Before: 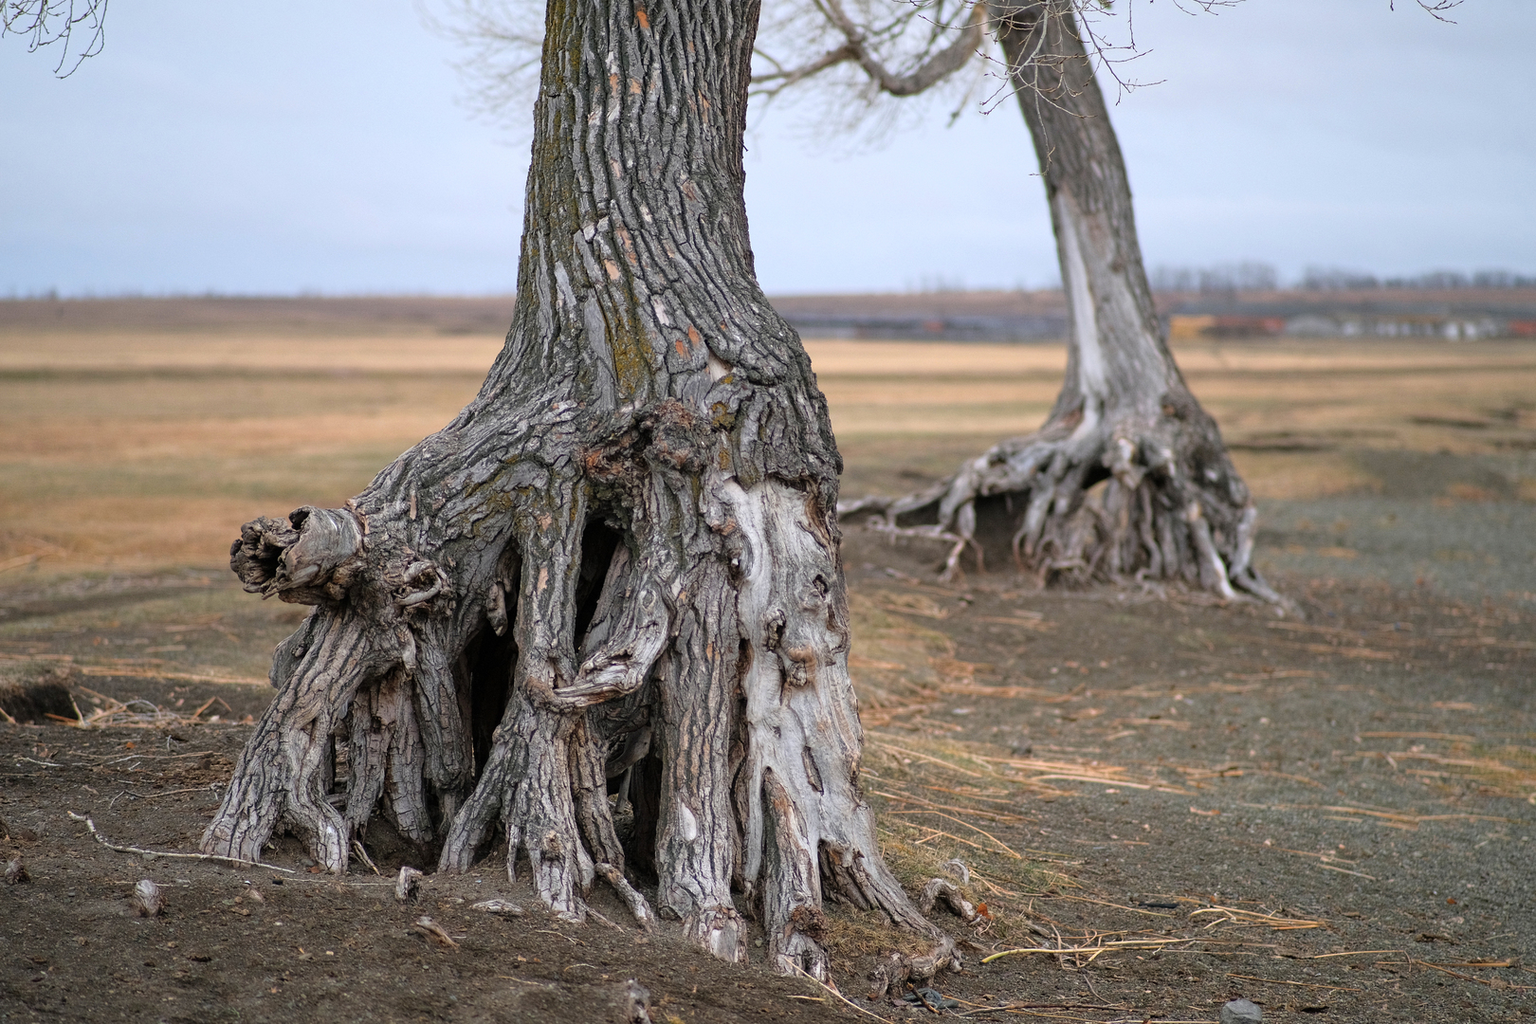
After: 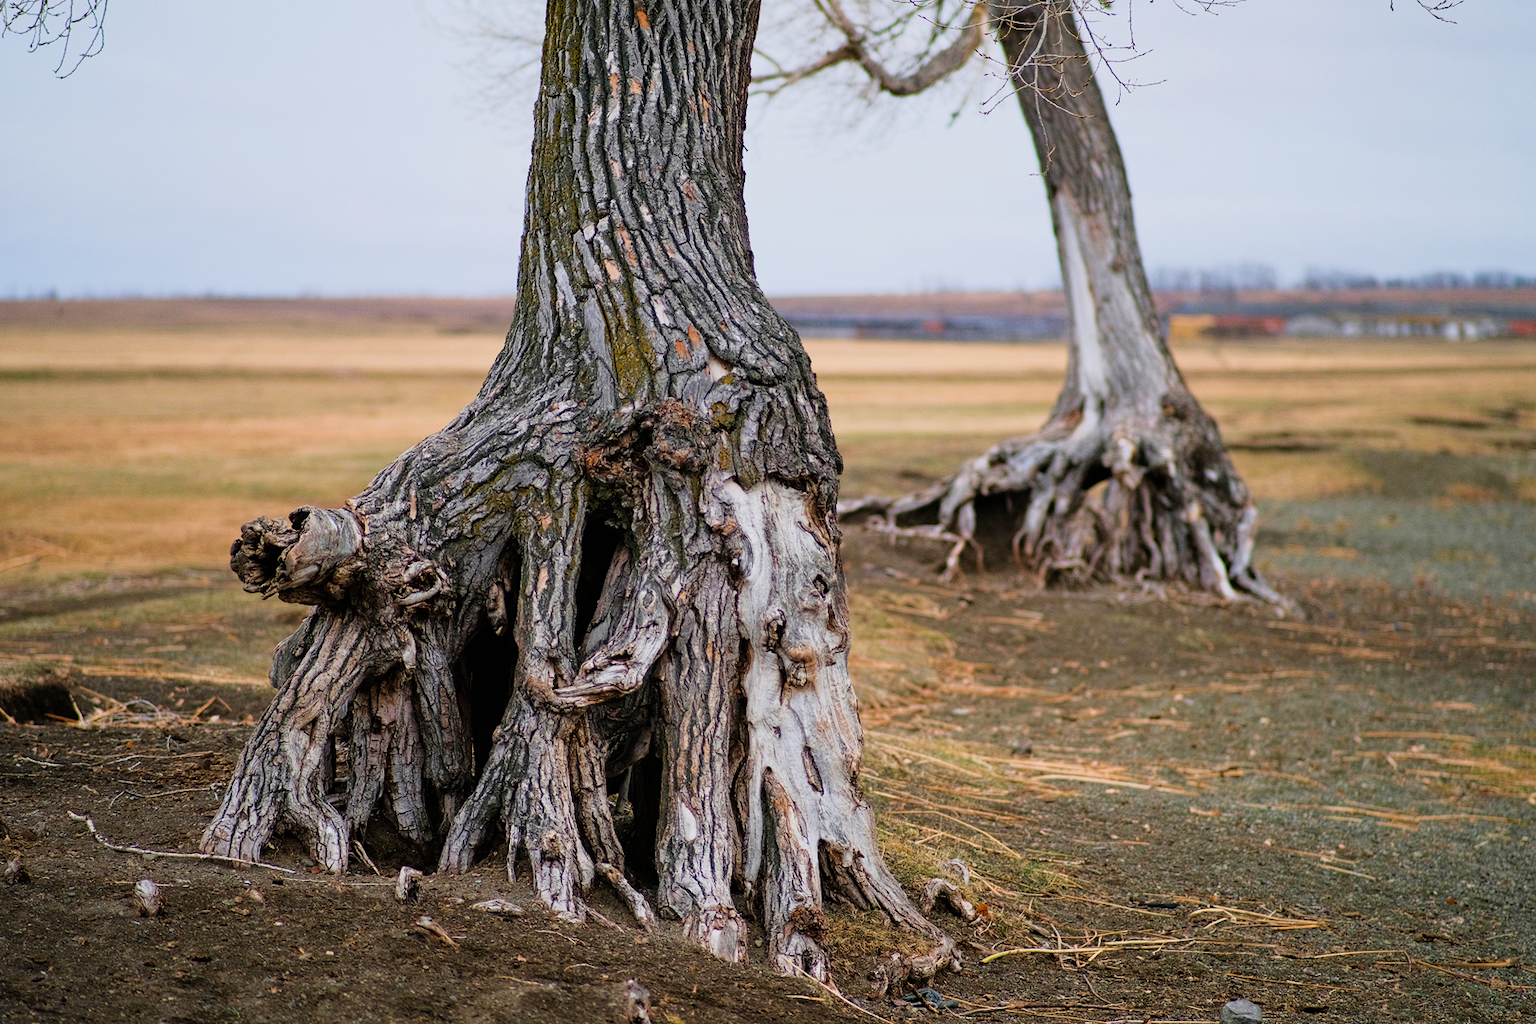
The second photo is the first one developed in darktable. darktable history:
sigmoid: contrast 1.7
velvia: strength 36.57%
